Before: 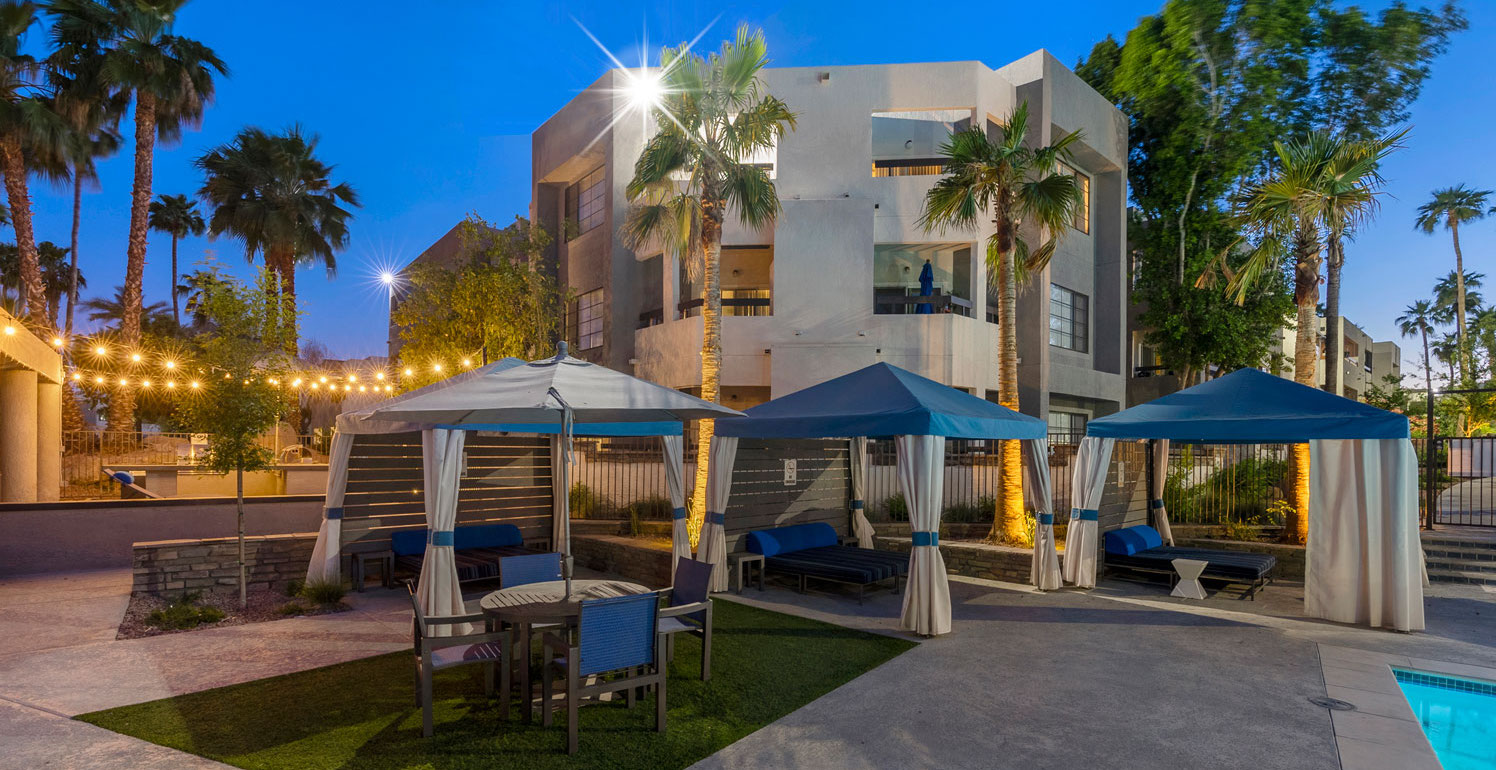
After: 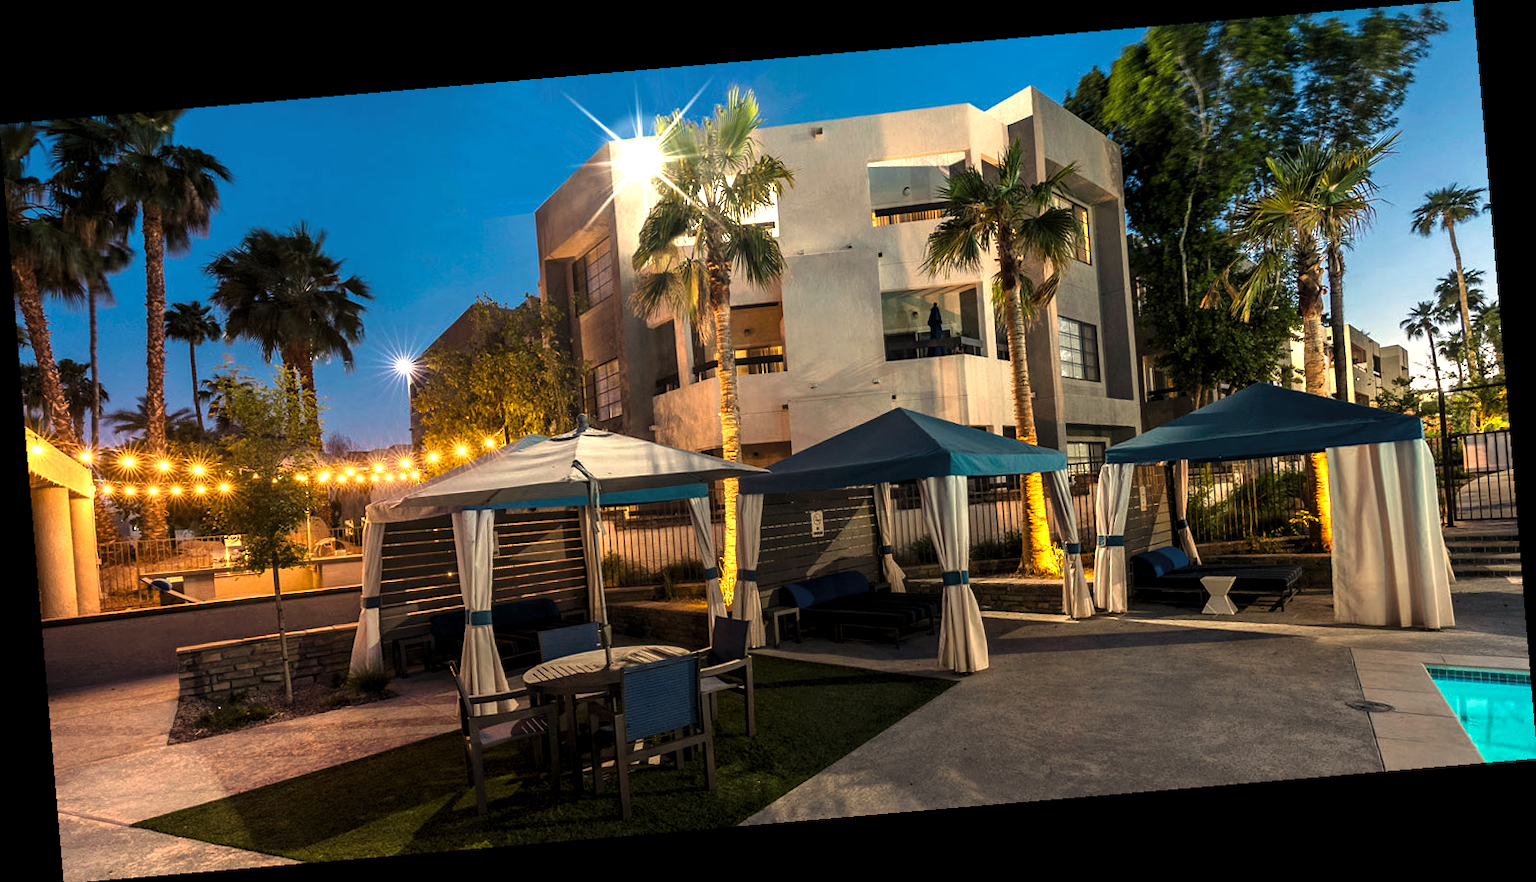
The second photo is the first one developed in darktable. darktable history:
rotate and perspective: rotation -4.86°, automatic cropping off
levels: levels [0.044, 0.475, 0.791]
white balance: red 1.123, blue 0.83
